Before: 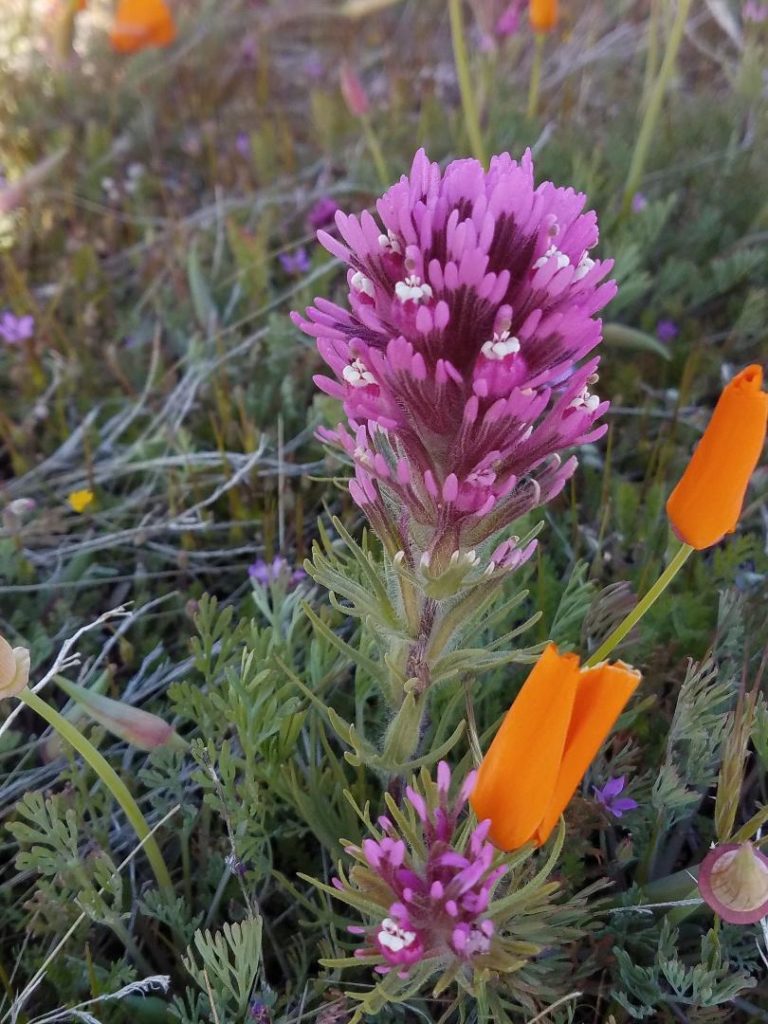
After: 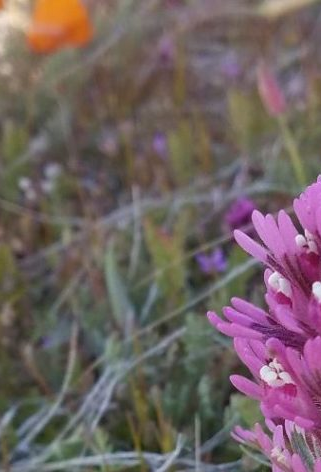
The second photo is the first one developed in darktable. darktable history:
crop and rotate: left 10.909%, top 0.092%, right 47.238%, bottom 53.785%
exposure: exposure -0.022 EV, compensate highlight preservation false
